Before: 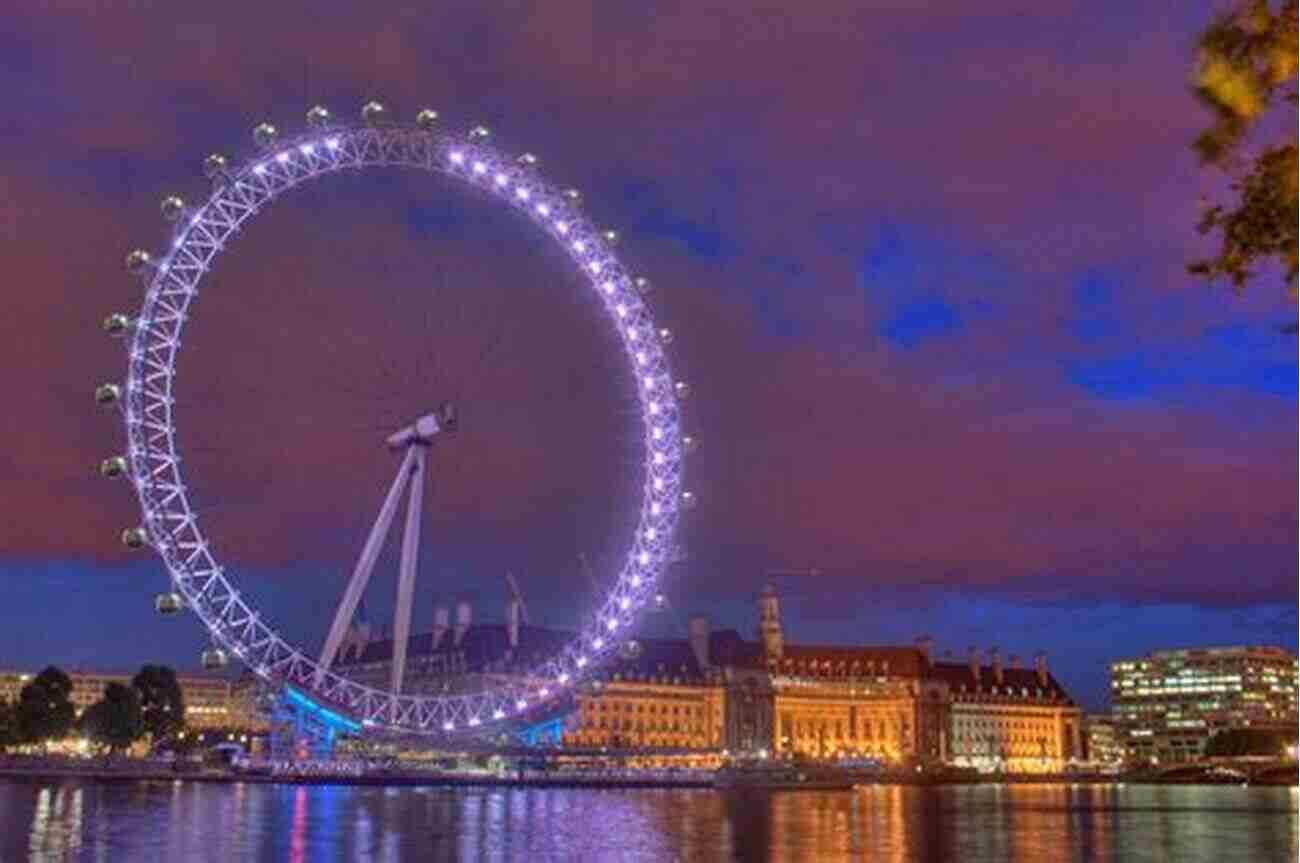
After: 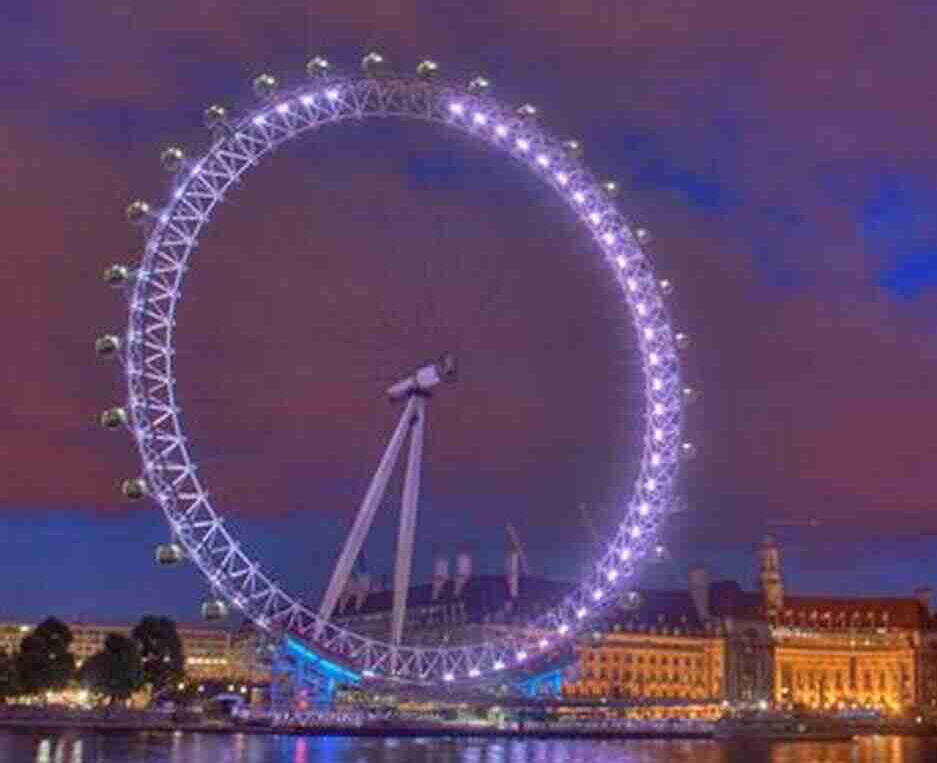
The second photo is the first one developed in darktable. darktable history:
color balance rgb: perceptual saturation grading › global saturation 0.001%
crop: top 5.766%, right 27.863%, bottom 5.742%
